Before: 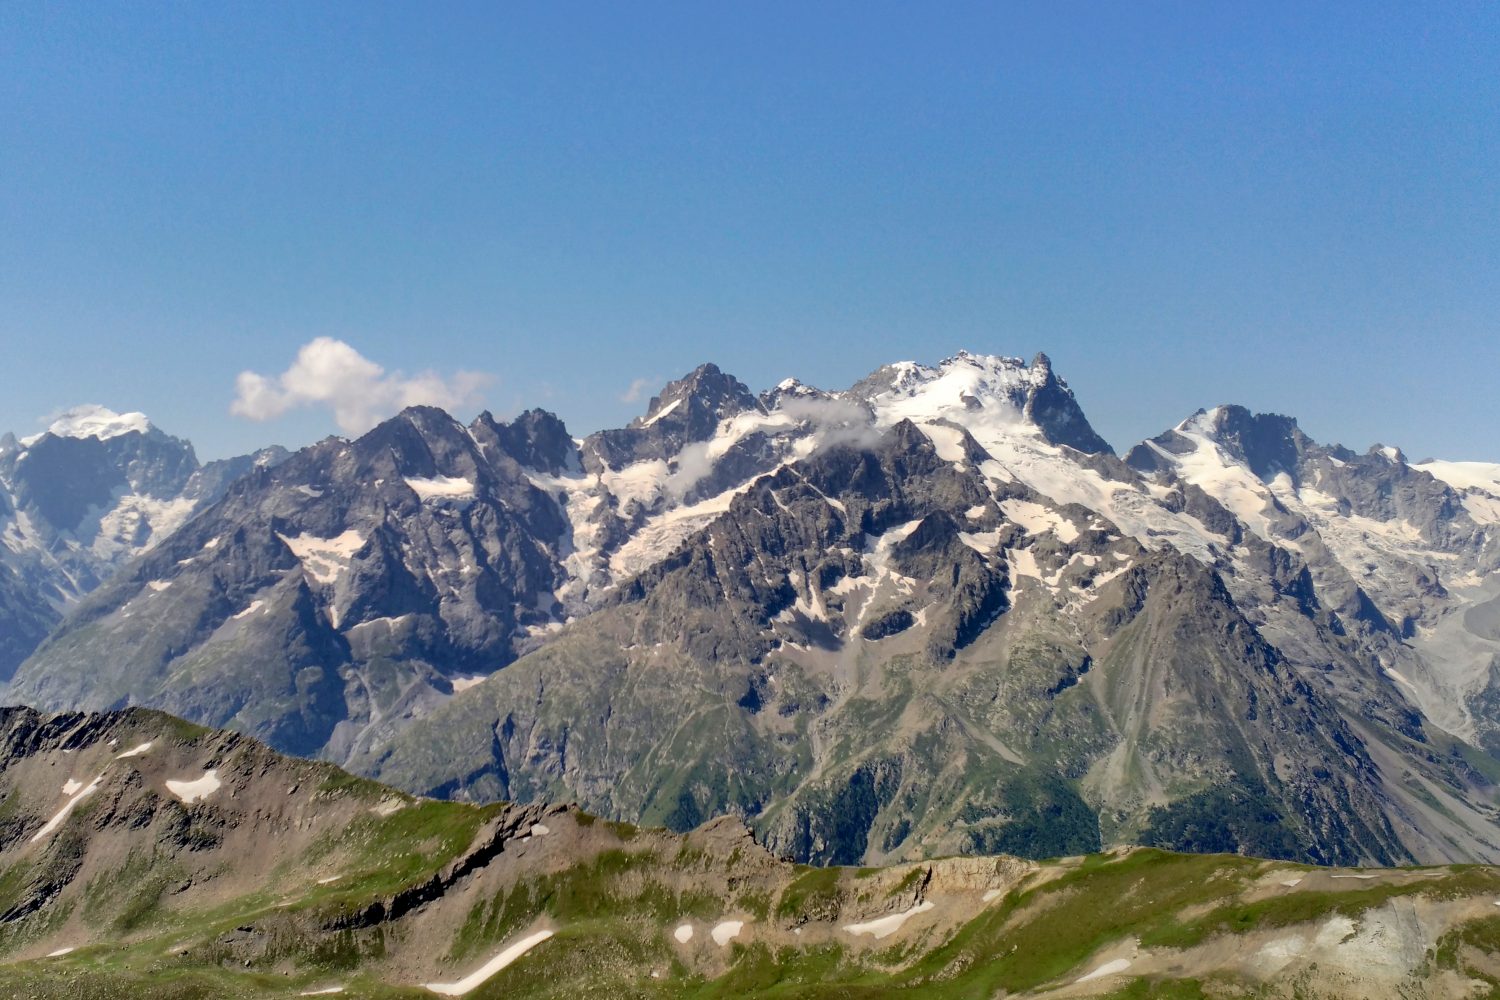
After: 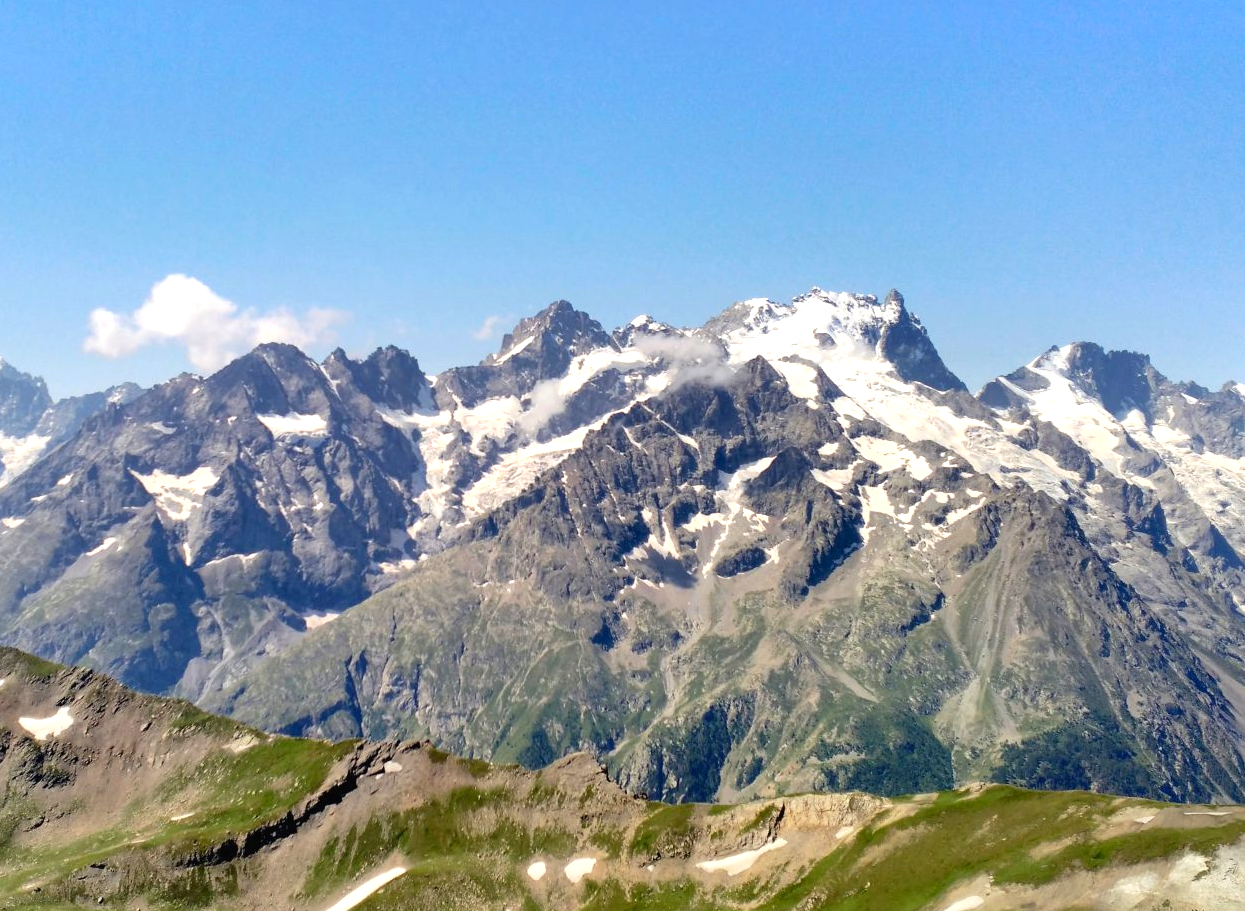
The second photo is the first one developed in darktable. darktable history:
exposure: black level correction 0, exposure 0.694 EV, compensate highlight preservation false
contrast brightness saturation: contrast -0.024, brightness -0.009, saturation 0.038
crop: left 9.842%, top 6.339%, right 7.1%, bottom 2.52%
